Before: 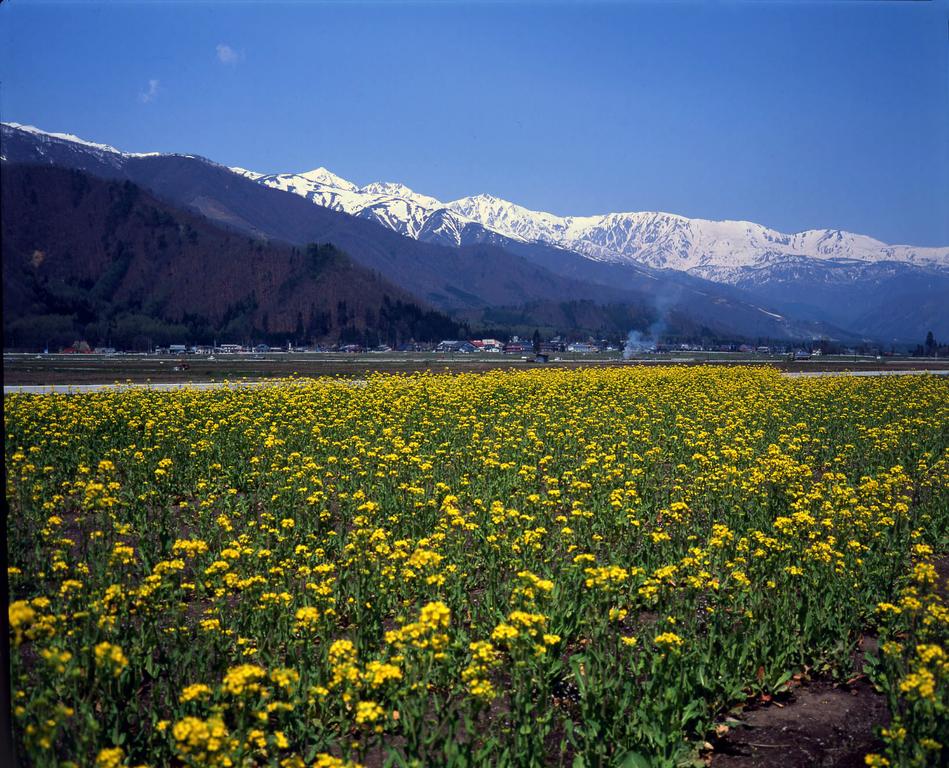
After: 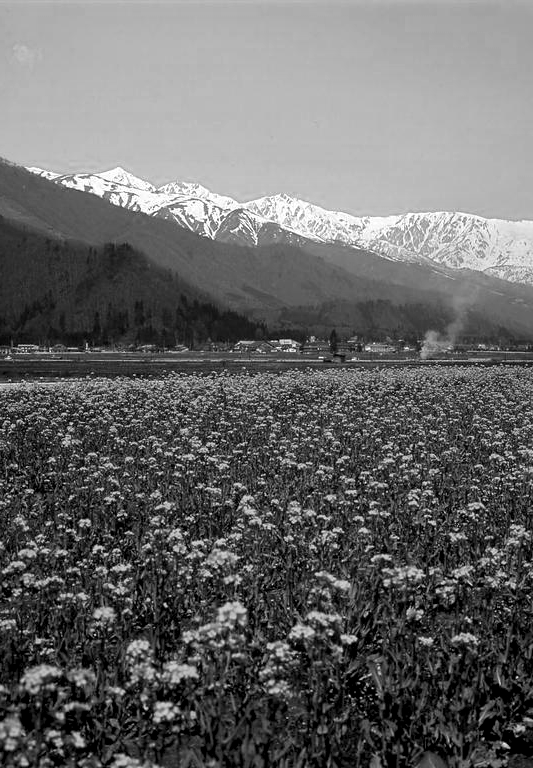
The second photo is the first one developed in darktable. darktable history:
levels: levels [0.055, 0.477, 0.9]
crop: left 21.496%, right 22.254%
color calibration: output gray [0.246, 0.254, 0.501, 0], gray › normalize channels true, illuminant same as pipeline (D50), adaptation XYZ, x 0.346, y 0.359, gamut compression 0
